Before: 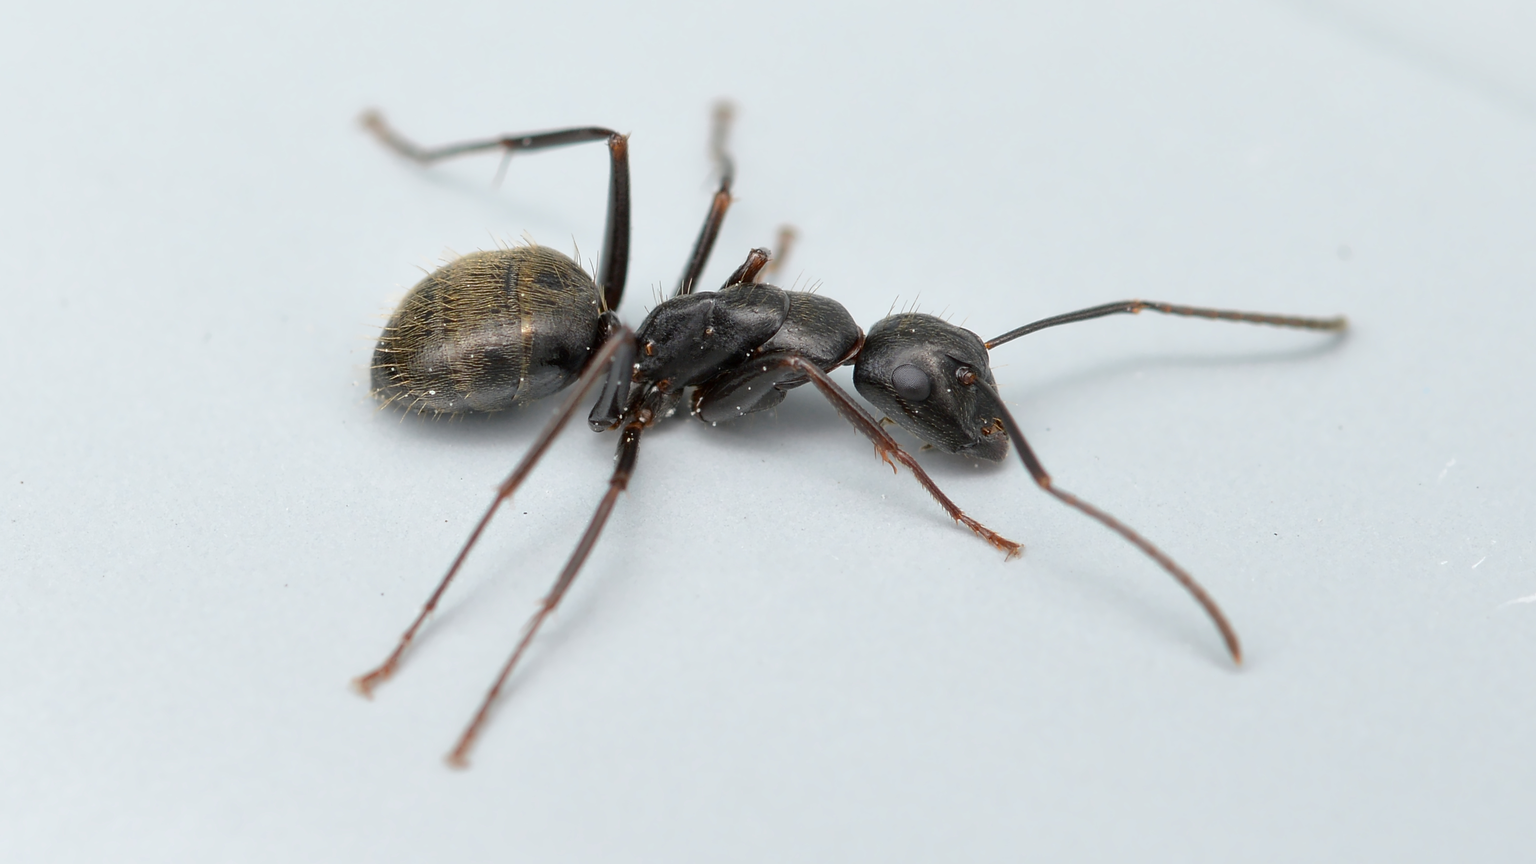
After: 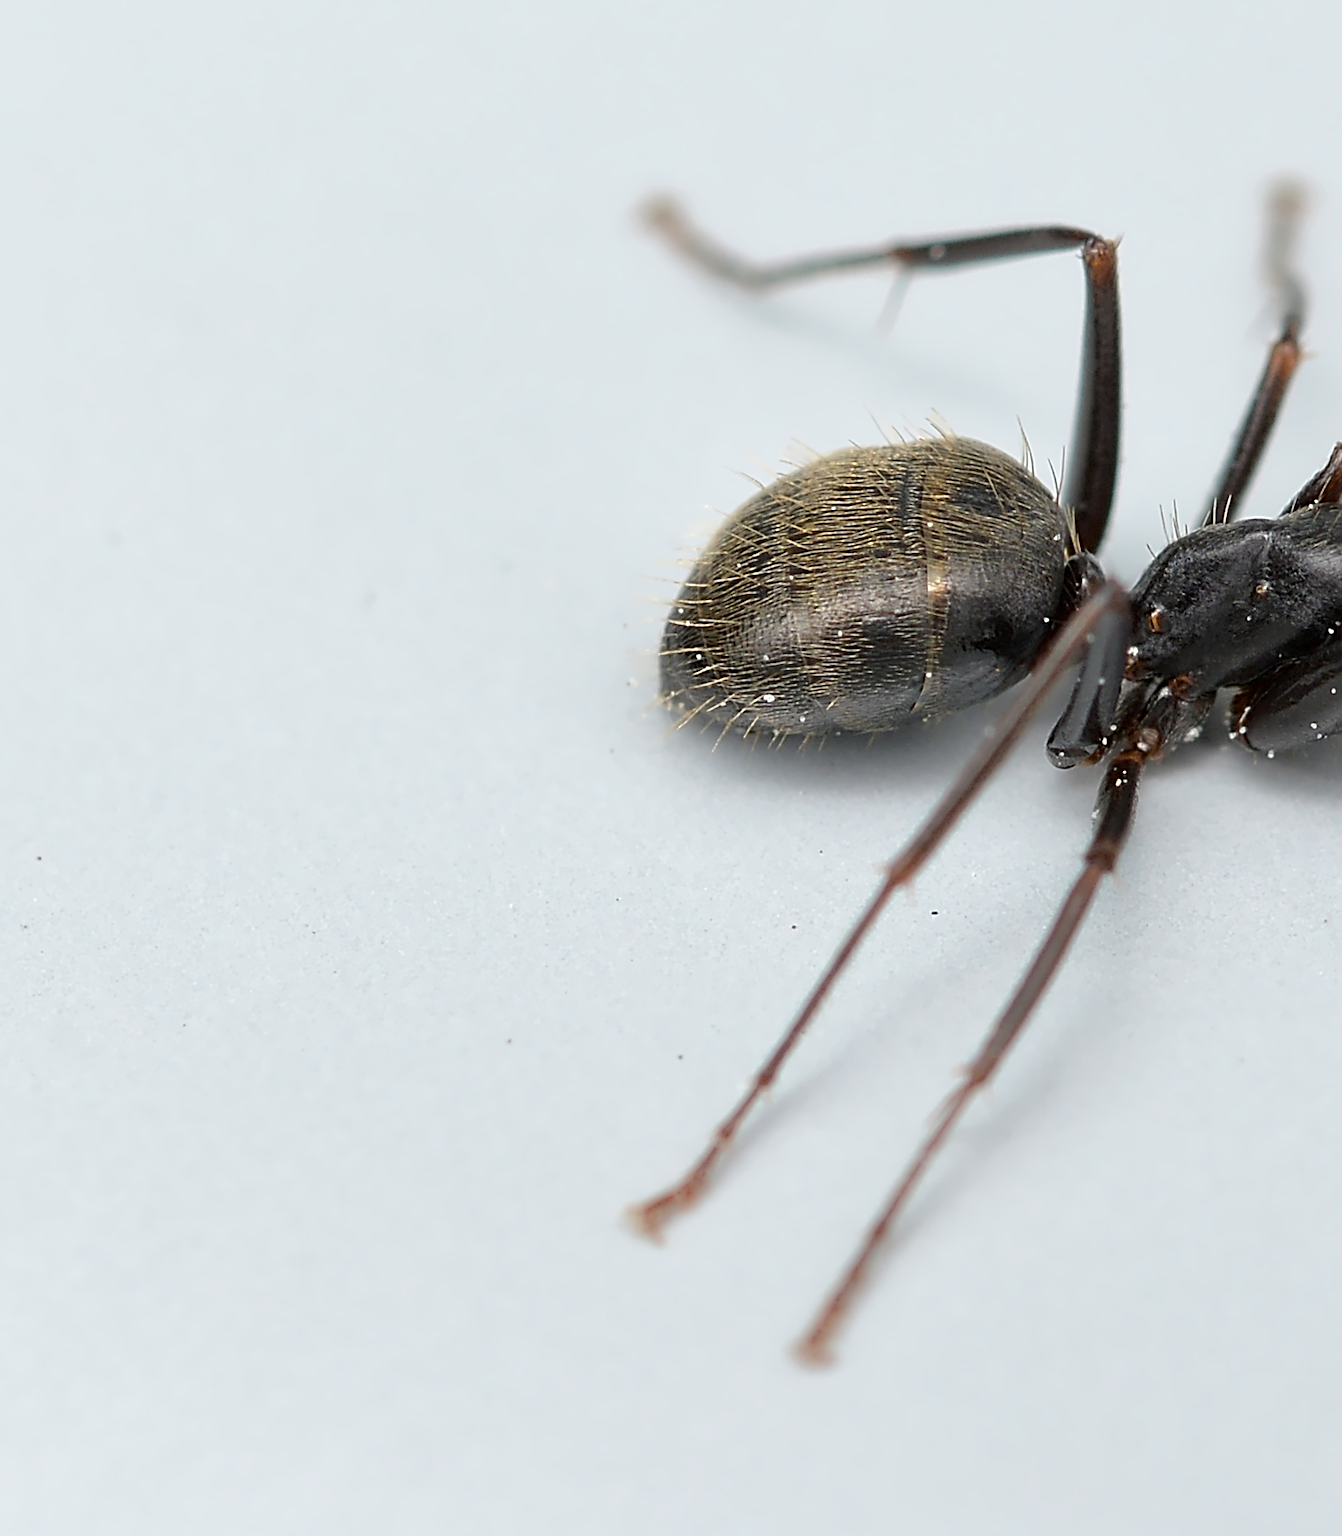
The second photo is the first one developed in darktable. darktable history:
crop and rotate: left 0%, top 0%, right 50.845%
sharpen: radius 2.676, amount 0.669
